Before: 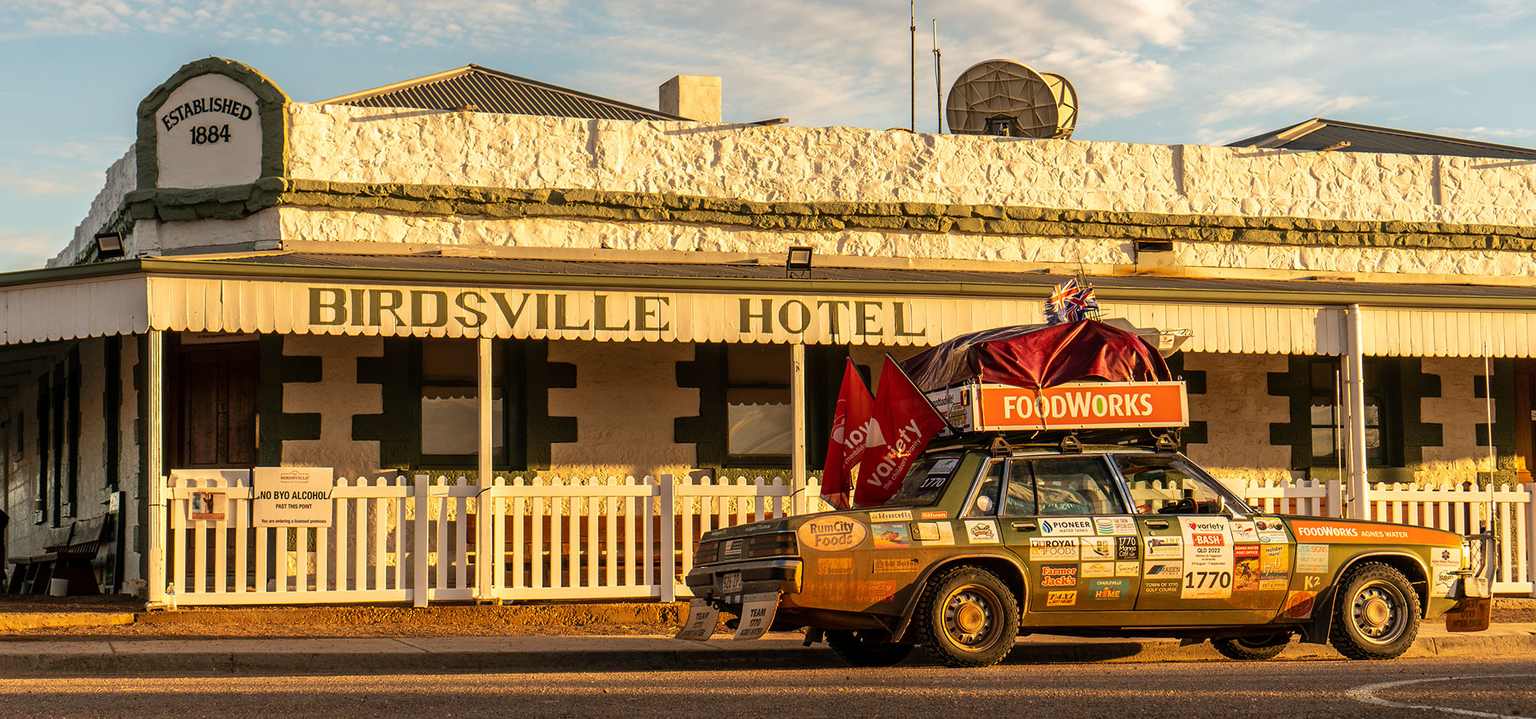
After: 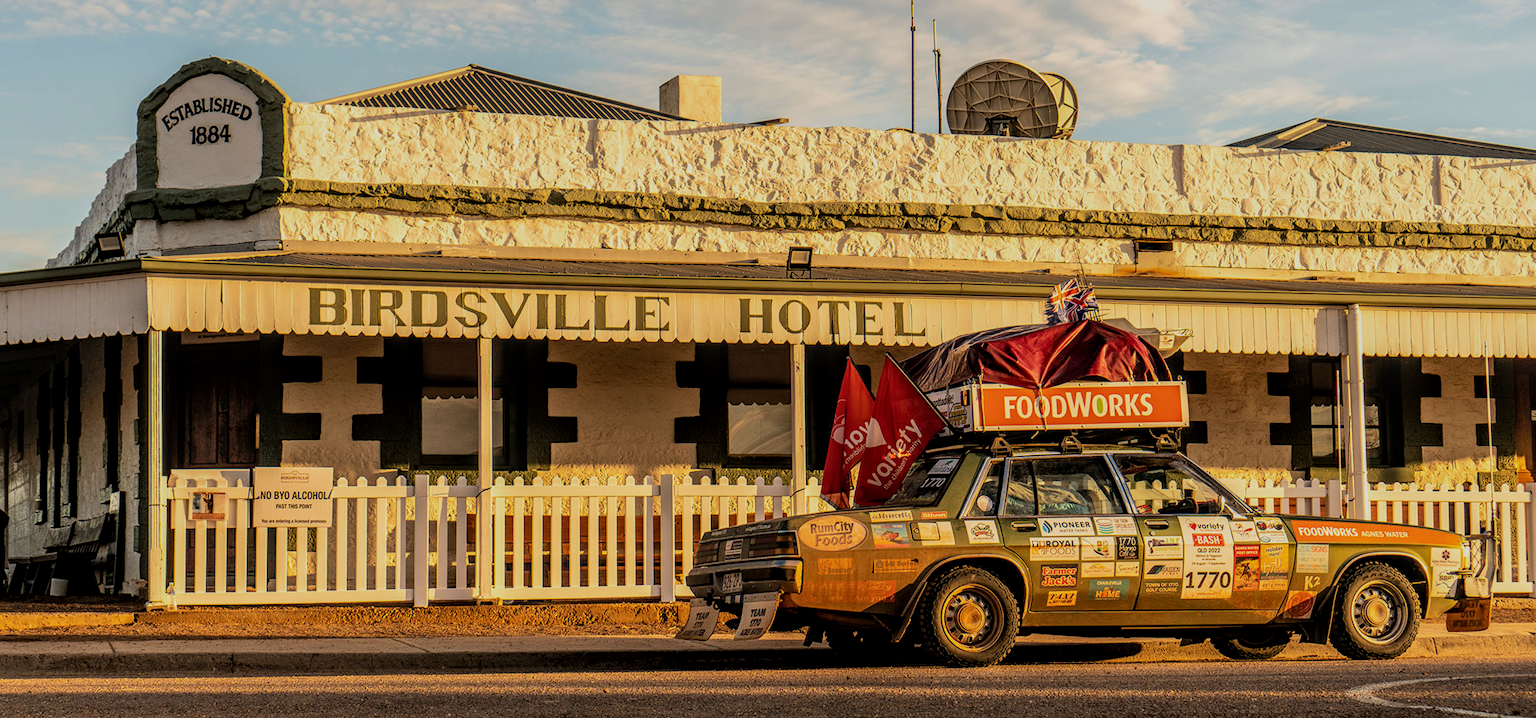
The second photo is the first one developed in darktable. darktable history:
local contrast: on, module defaults
filmic rgb: black relative exposure -7.65 EV, white relative exposure 4.56 EV, threshold 2.96 EV, hardness 3.61, color science v6 (2022), enable highlight reconstruction true
